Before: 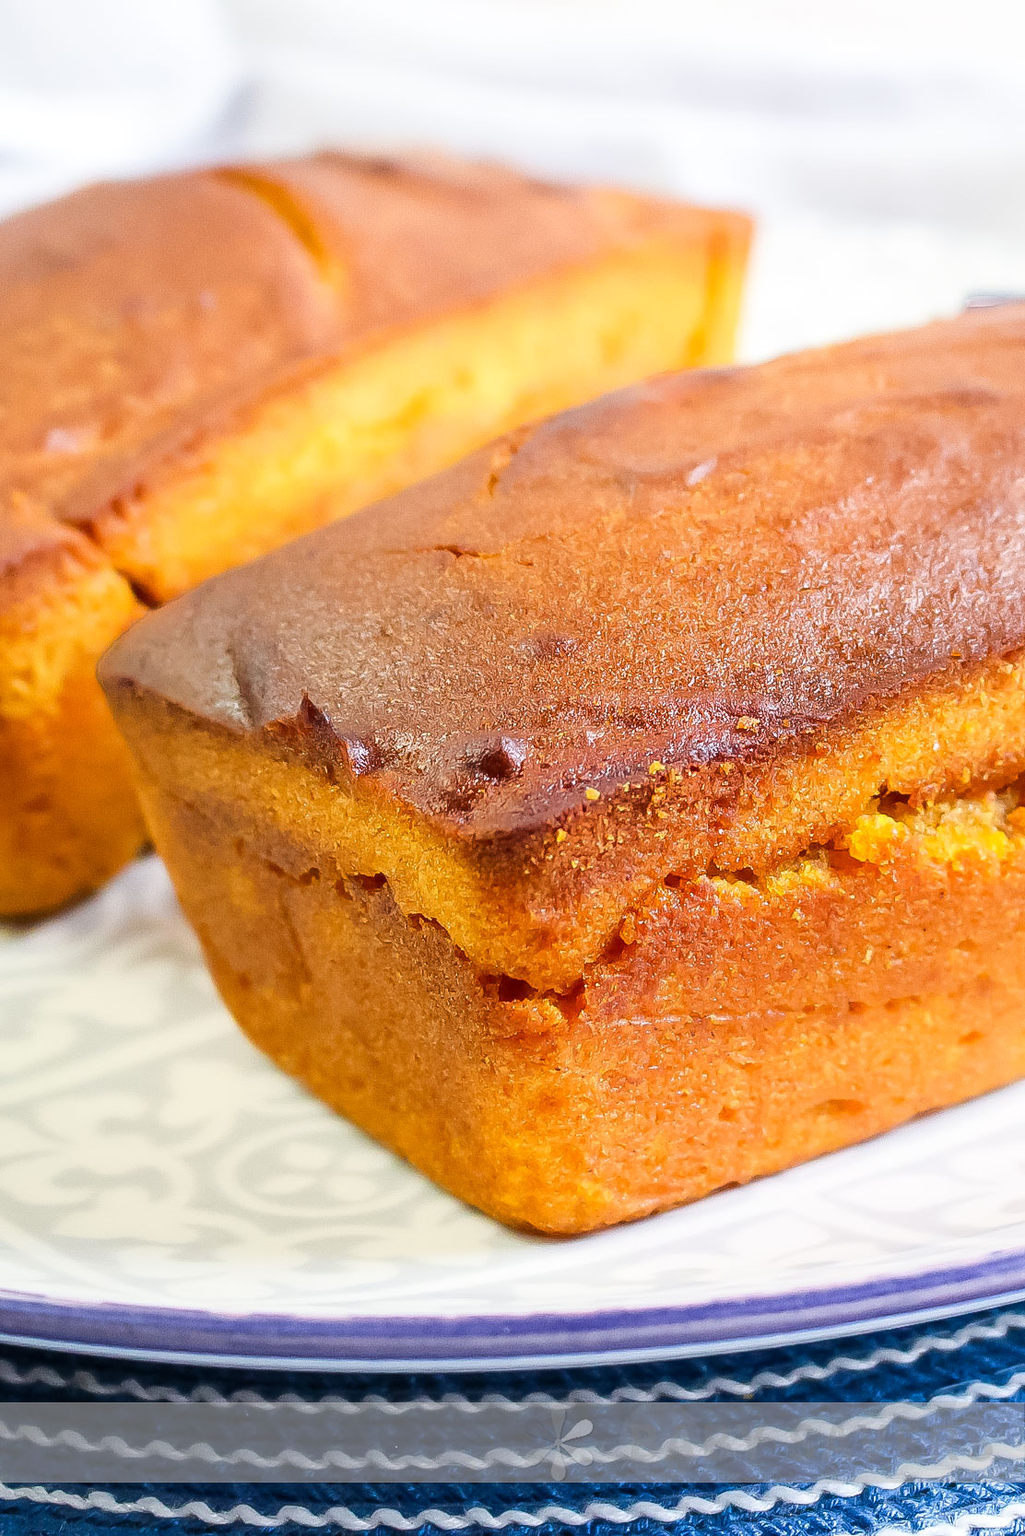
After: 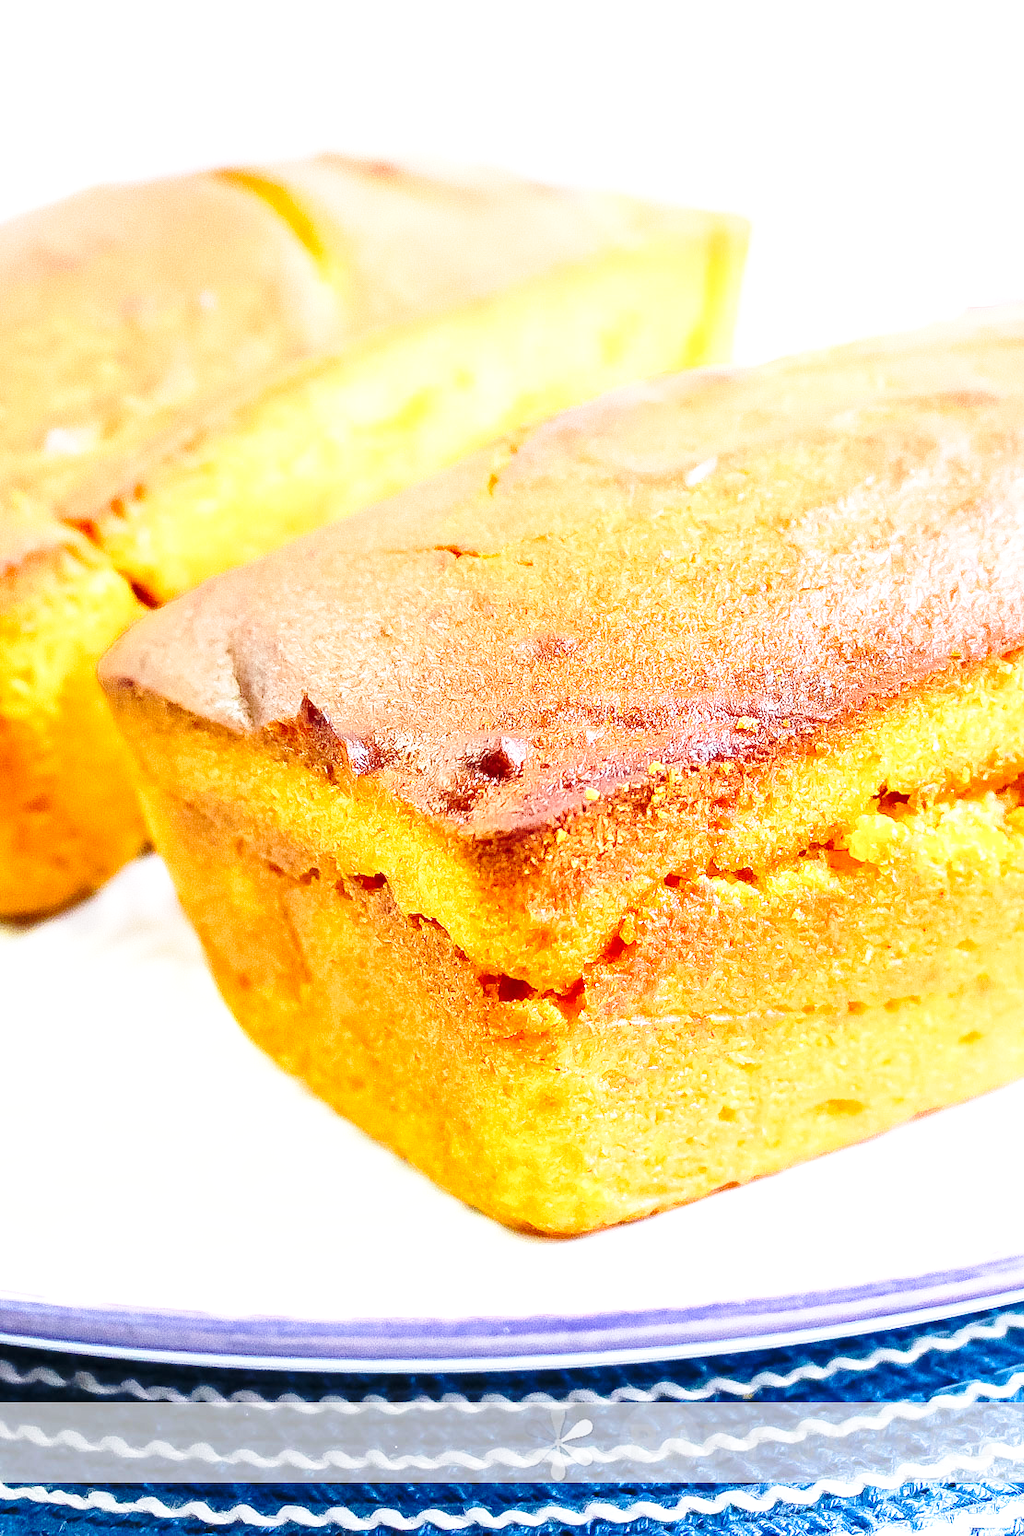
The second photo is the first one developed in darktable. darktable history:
exposure: black level correction 0, exposure 0.7 EV, compensate exposure bias true, compensate highlight preservation false
base curve: curves: ch0 [(0, 0) (0.036, 0.037) (0.121, 0.228) (0.46, 0.76) (0.859, 0.983) (1, 1)], preserve colors none
